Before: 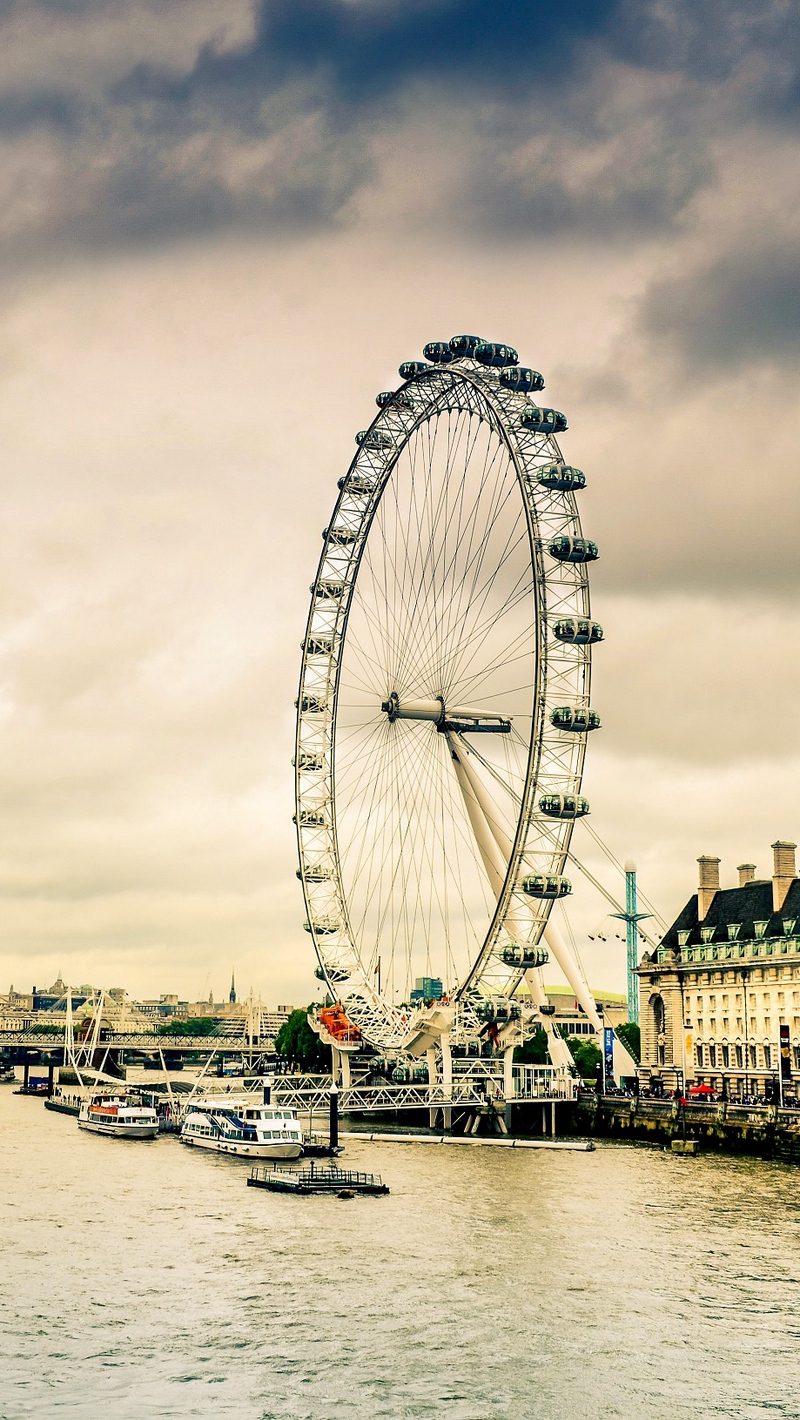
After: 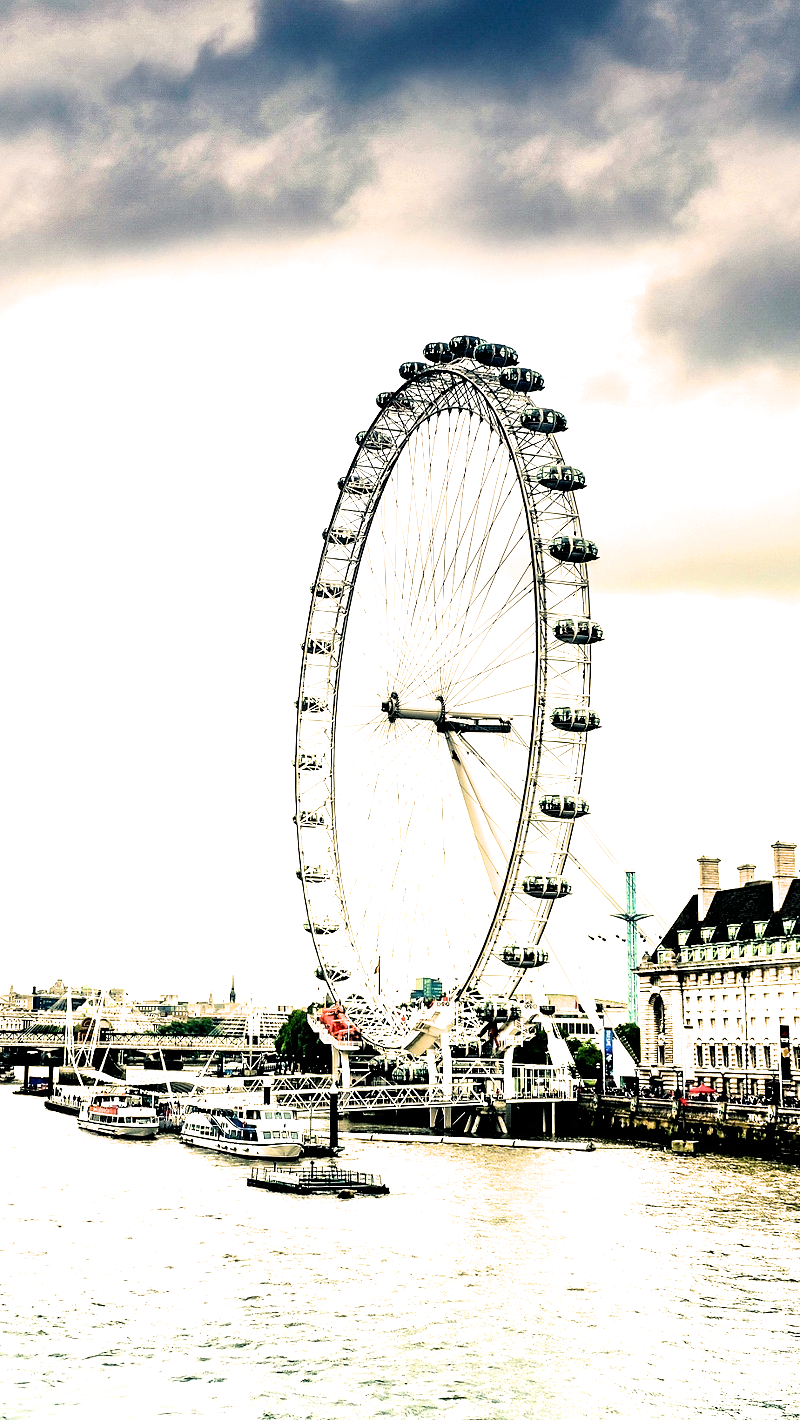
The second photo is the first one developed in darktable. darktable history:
filmic rgb: black relative exposure -3.61 EV, white relative exposure 2.17 EV, threshold 5.99 EV, hardness 3.62, iterations of high-quality reconstruction 10, enable highlight reconstruction true
exposure: black level correction 0, exposure 0.702 EV, compensate highlight preservation false
